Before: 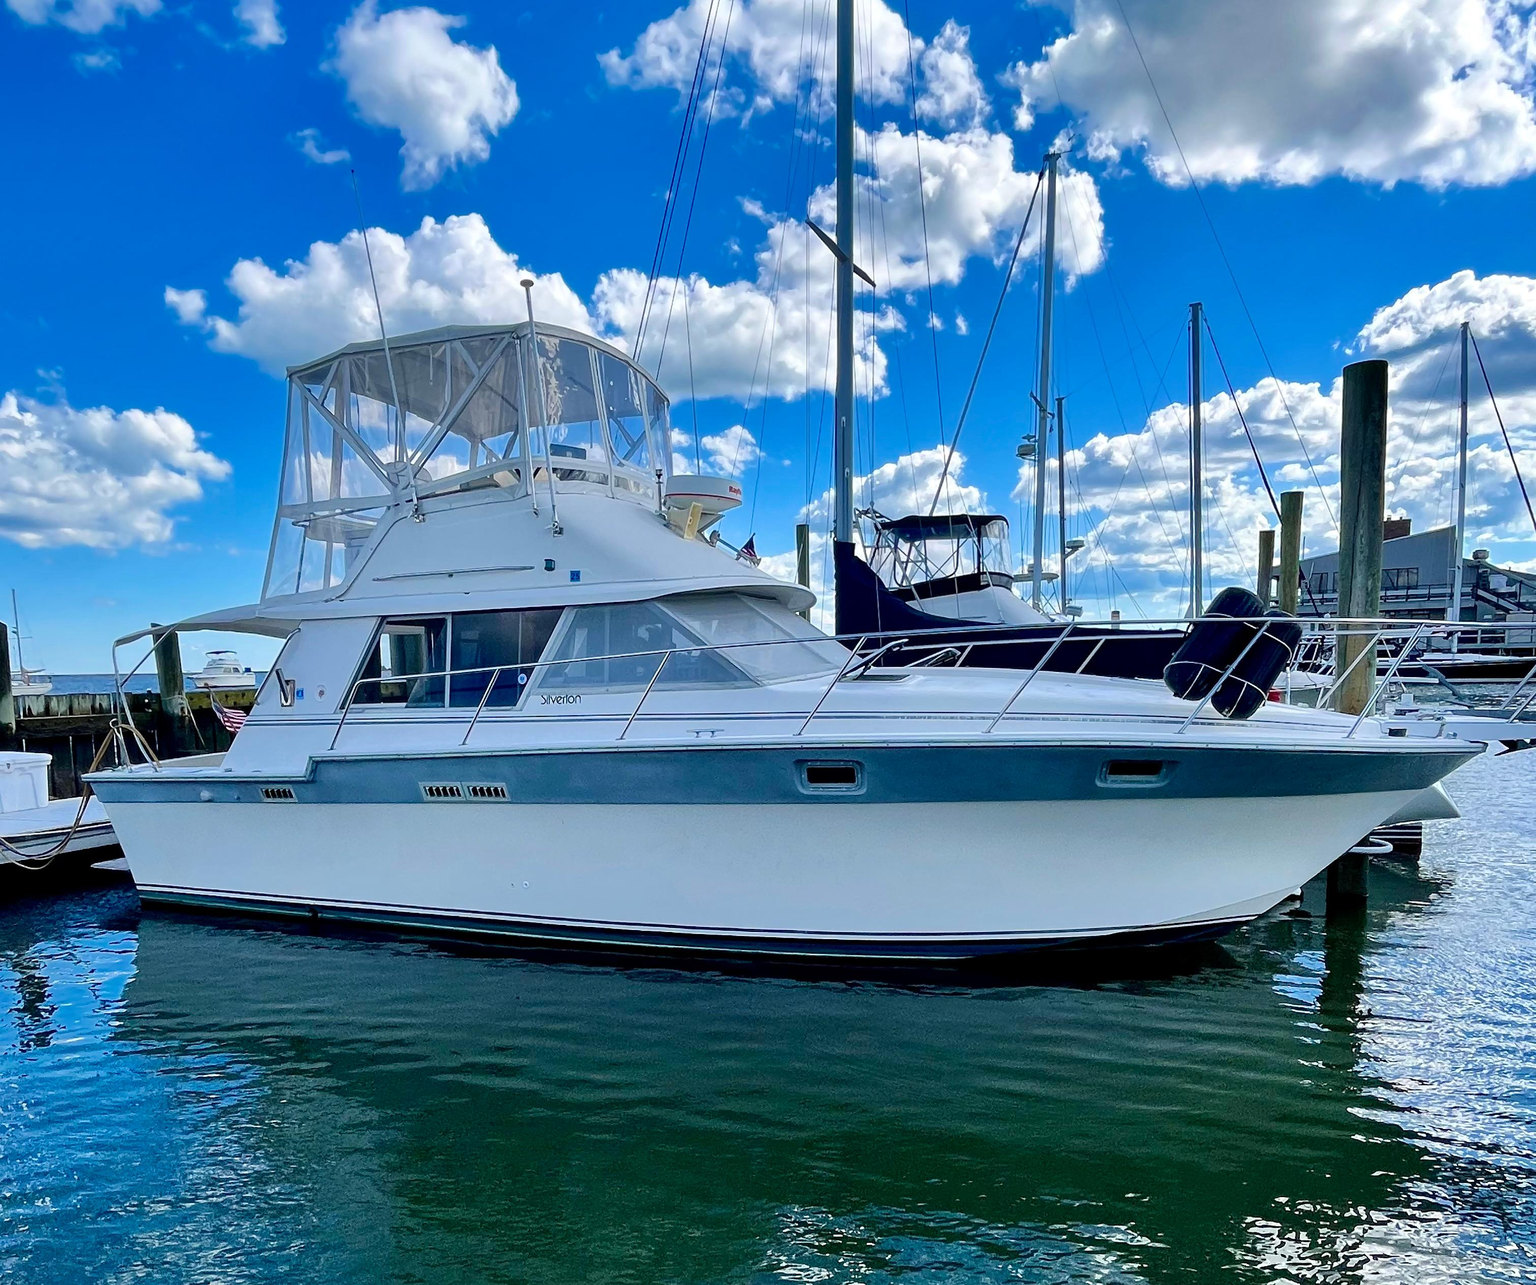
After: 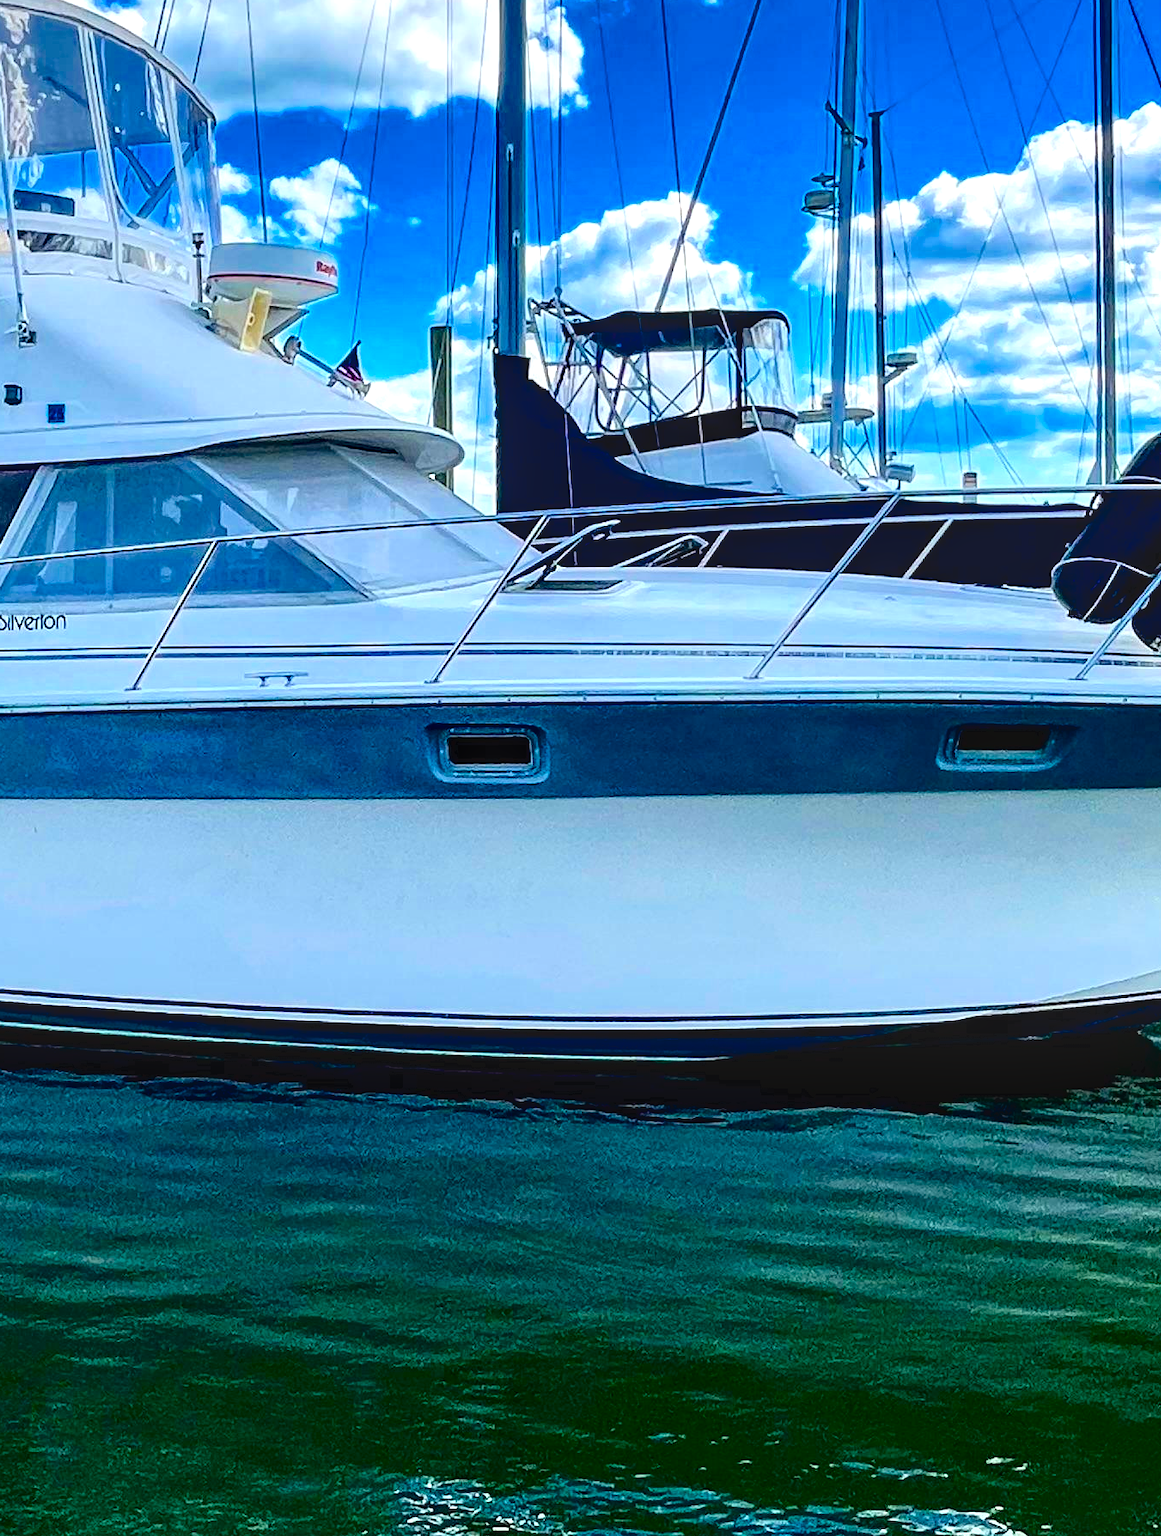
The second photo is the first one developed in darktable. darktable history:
color balance rgb: power › chroma 0.674%, power › hue 60°, linear chroma grading › global chroma 24.89%, perceptual saturation grading › global saturation 18.104%, saturation formula JzAzBz (2021)
tone curve: curves: ch0 [(0, 0) (0.003, 0.031) (0.011, 0.031) (0.025, 0.03) (0.044, 0.035) (0.069, 0.054) (0.1, 0.081) (0.136, 0.11) (0.177, 0.147) (0.224, 0.209) (0.277, 0.283) (0.335, 0.369) (0.399, 0.44) (0.468, 0.517) (0.543, 0.601) (0.623, 0.684) (0.709, 0.766) (0.801, 0.846) (0.898, 0.927) (1, 1)], color space Lab, independent channels, preserve colors none
exposure: black level correction 0, exposure 0.499 EV, compensate highlight preservation false
crop: left 35.313%, top 25.844%, right 19.953%, bottom 3.454%
local contrast: on, module defaults
